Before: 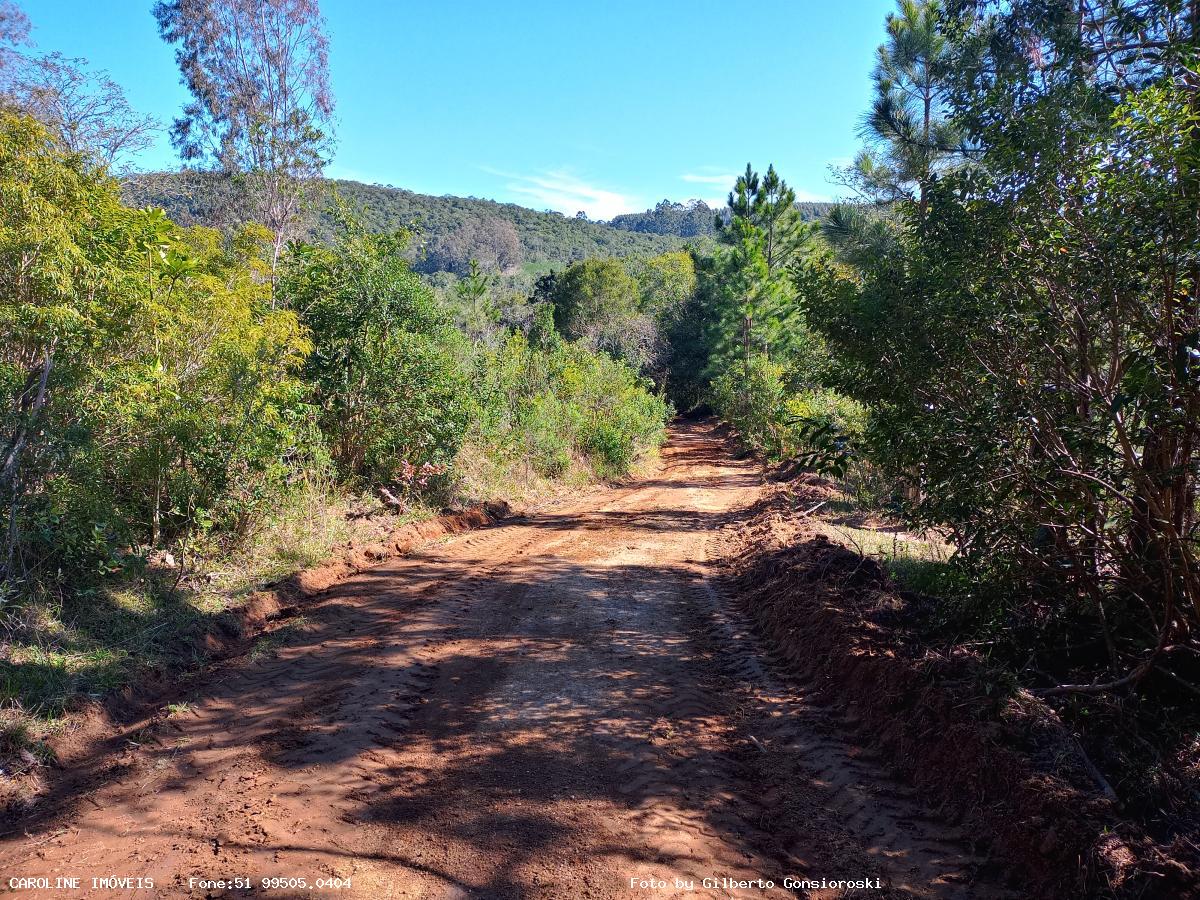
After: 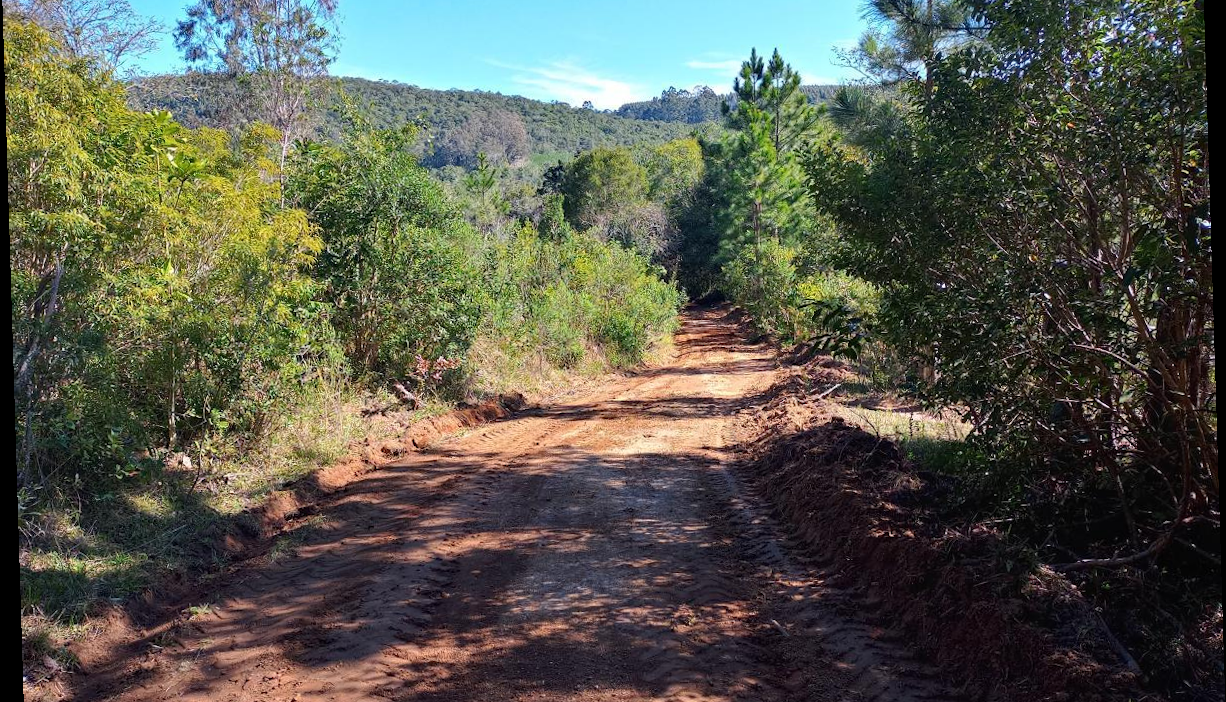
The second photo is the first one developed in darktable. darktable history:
crop: top 13.819%, bottom 11.169%
rotate and perspective: rotation -1.75°, automatic cropping off
